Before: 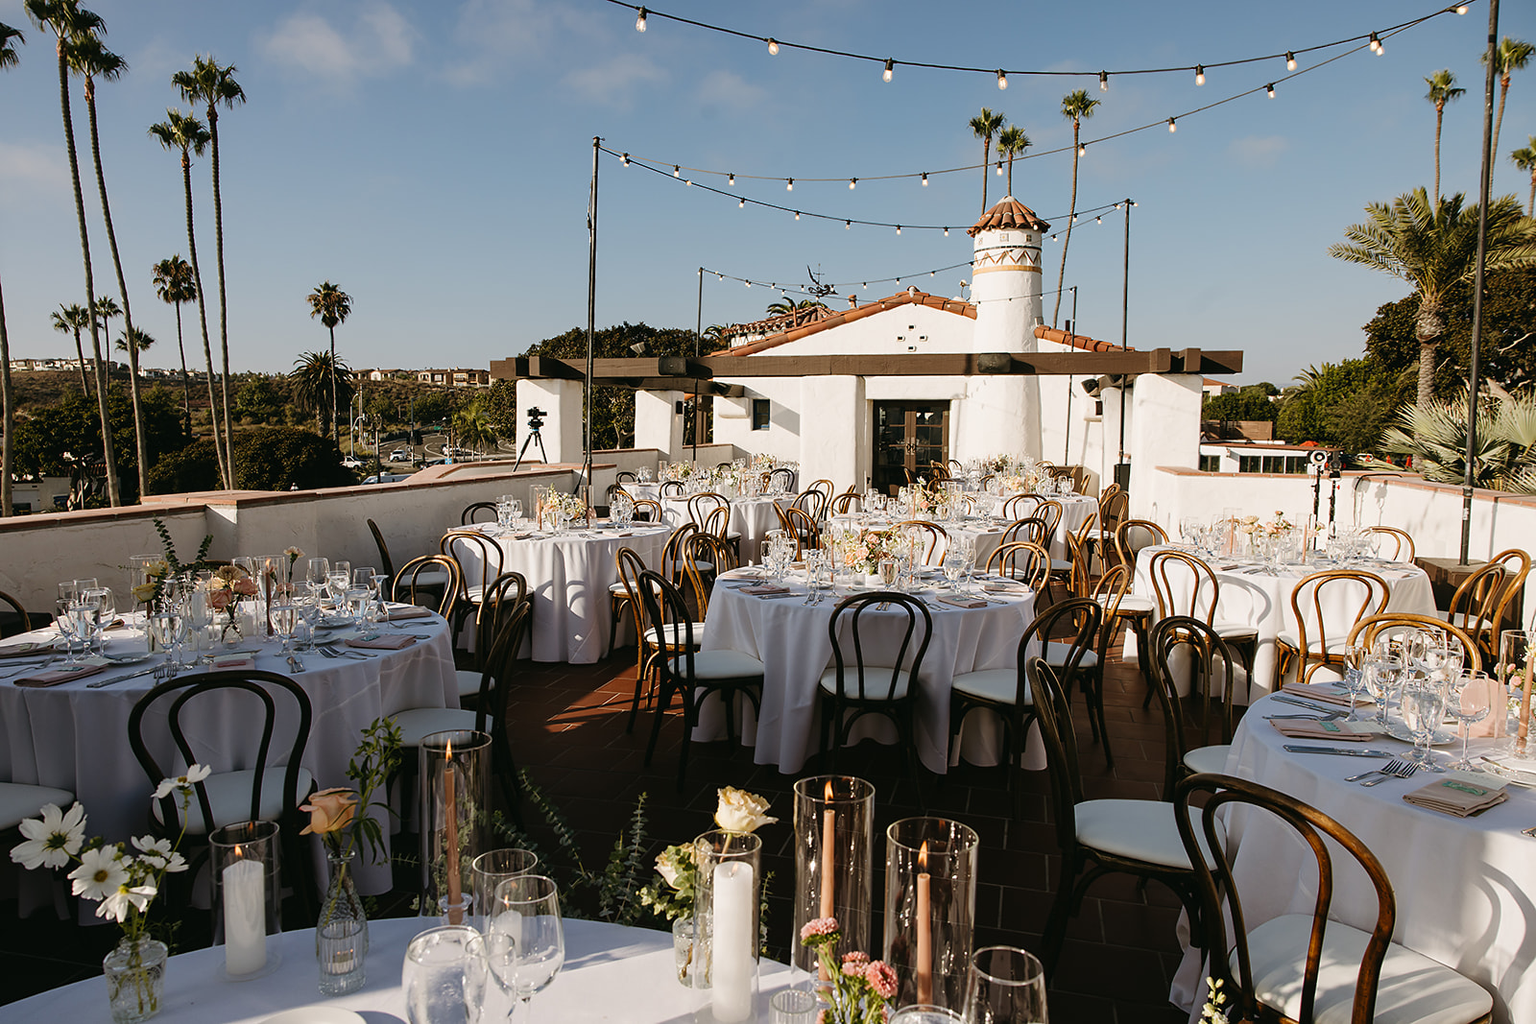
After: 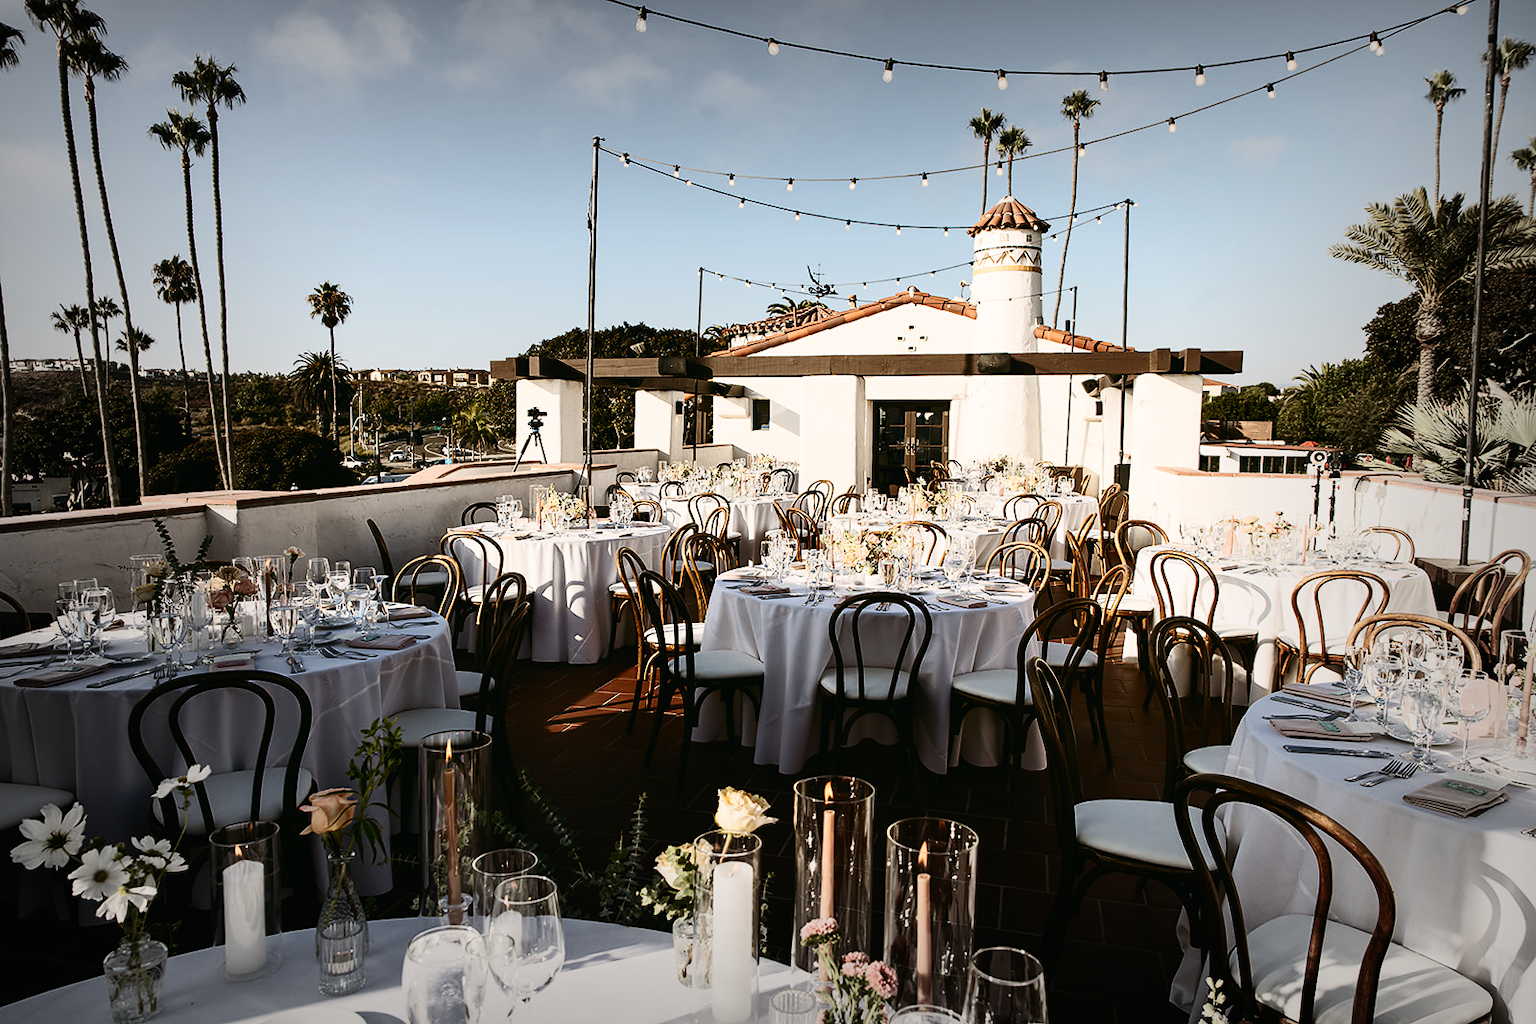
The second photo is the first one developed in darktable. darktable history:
contrast brightness saturation: contrast 0.388, brightness 0.107
vignetting: fall-off start 53.72%, automatic ratio true, width/height ratio 1.315, shape 0.224, unbound false
